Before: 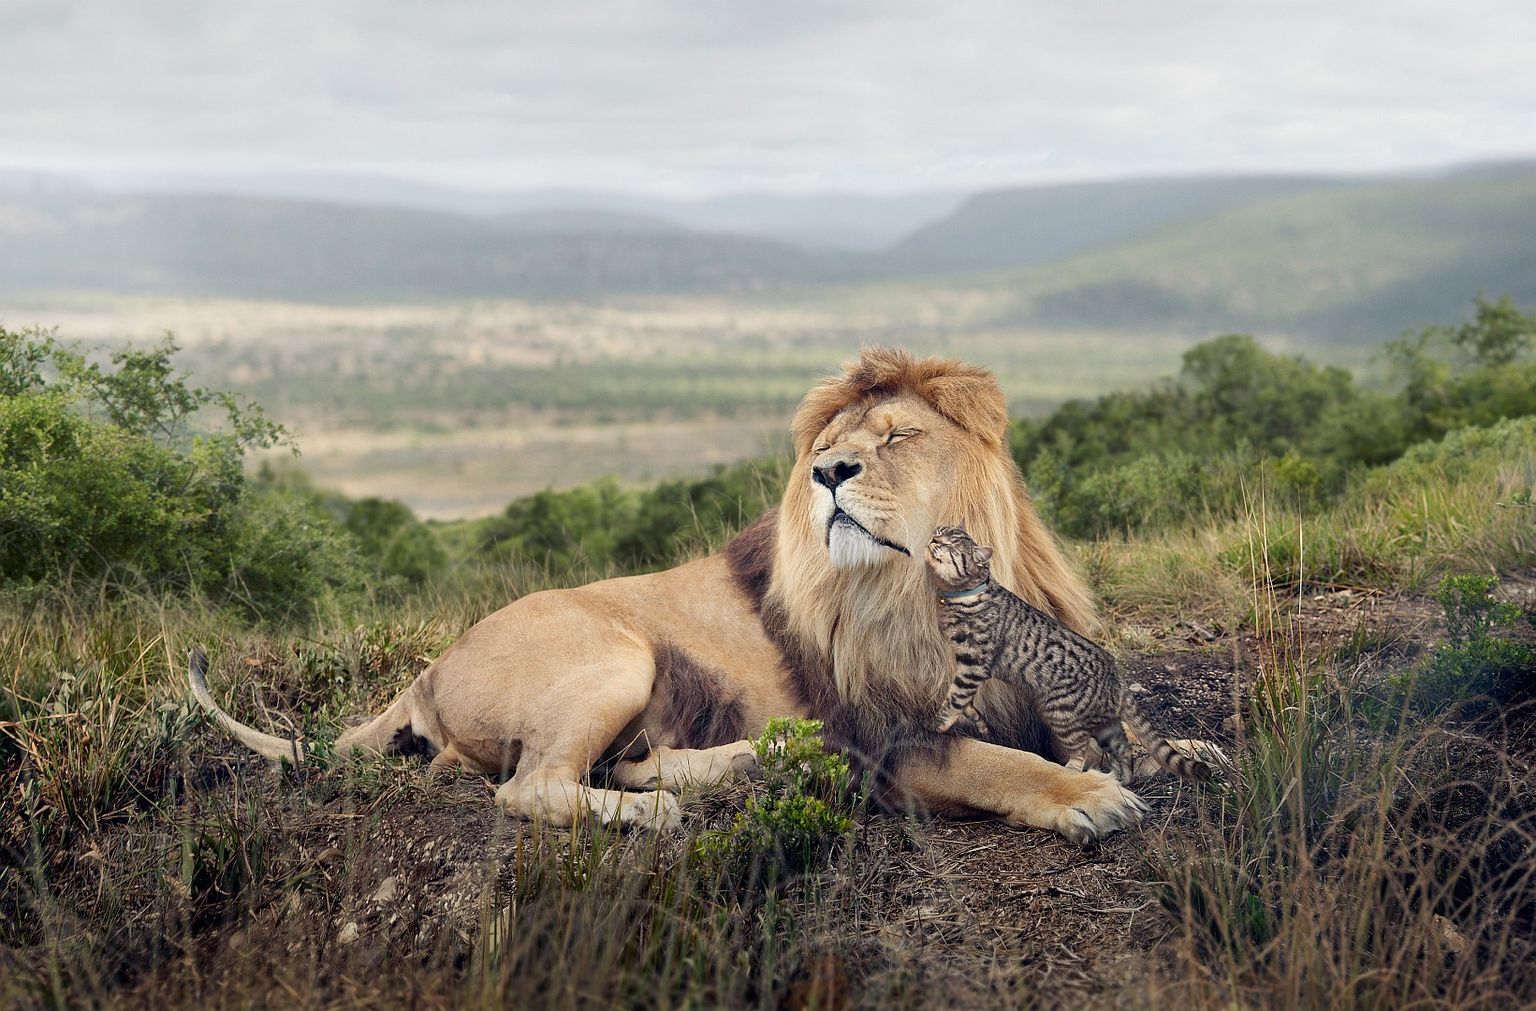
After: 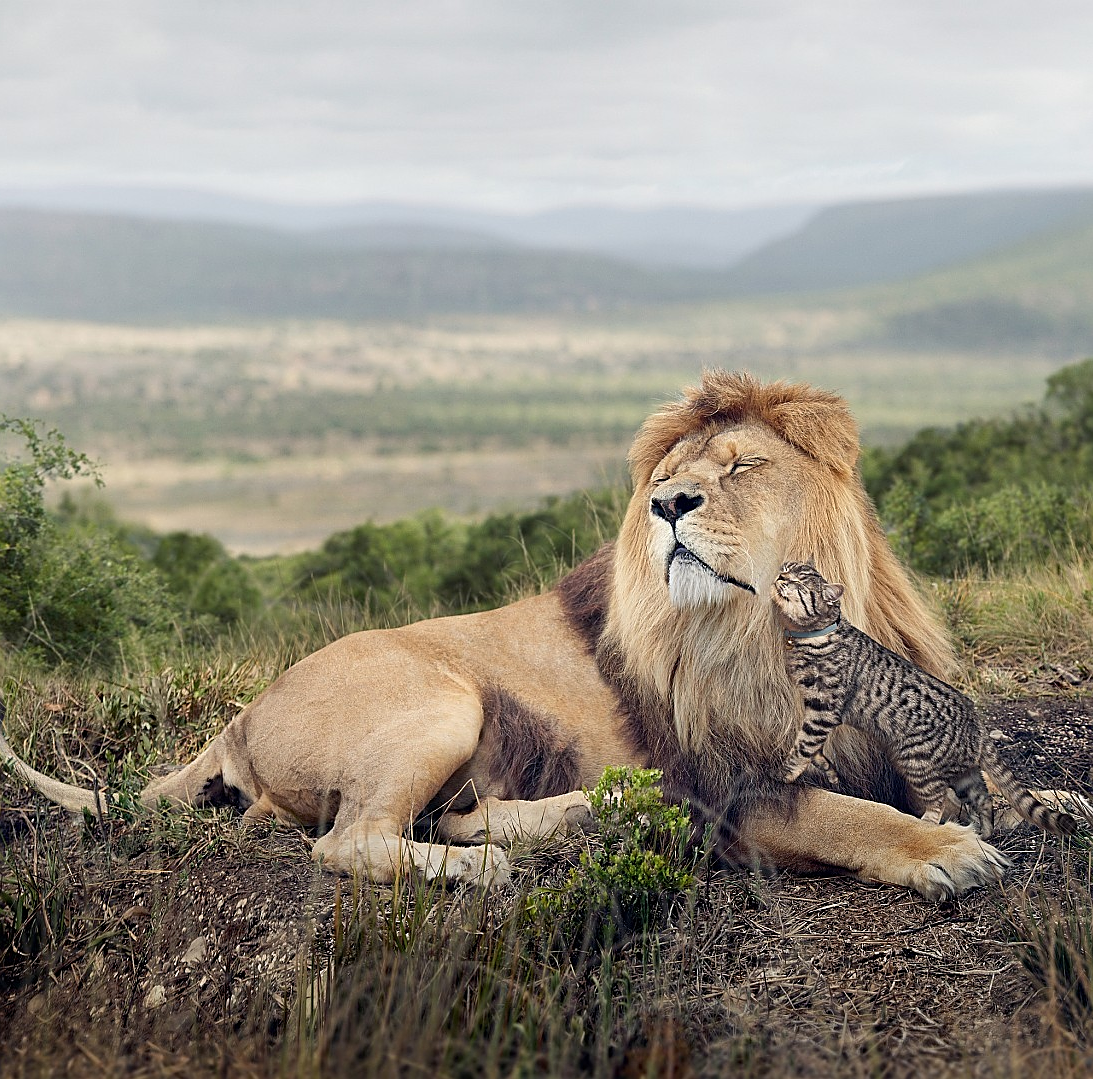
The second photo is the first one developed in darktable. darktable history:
crop and rotate: left 13.344%, right 20.036%
sharpen: on, module defaults
